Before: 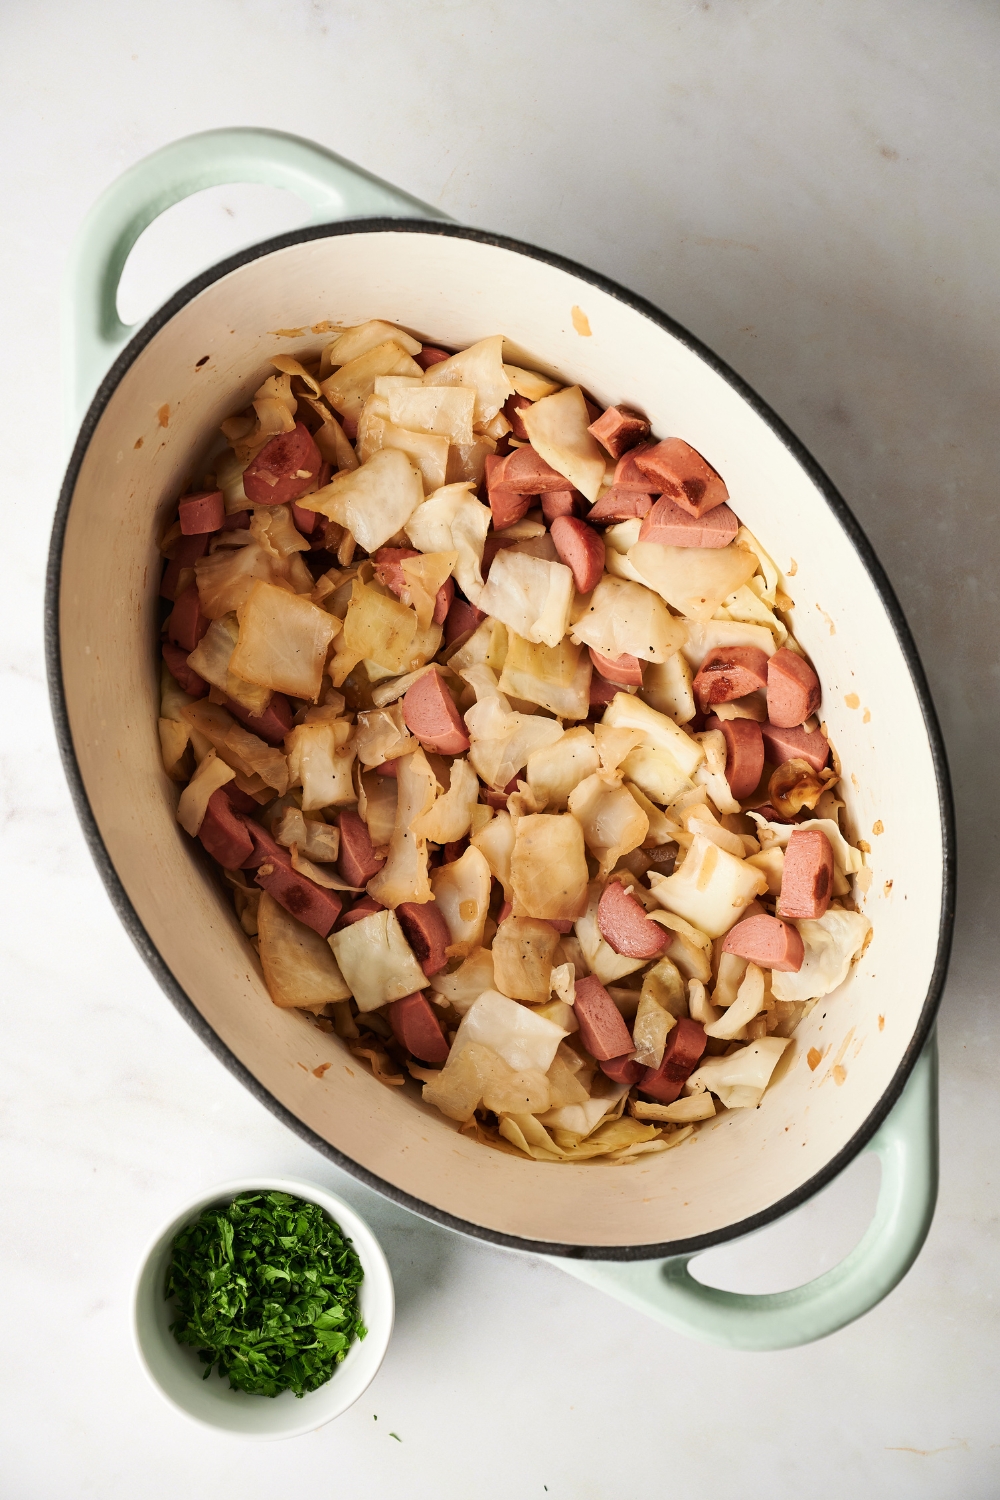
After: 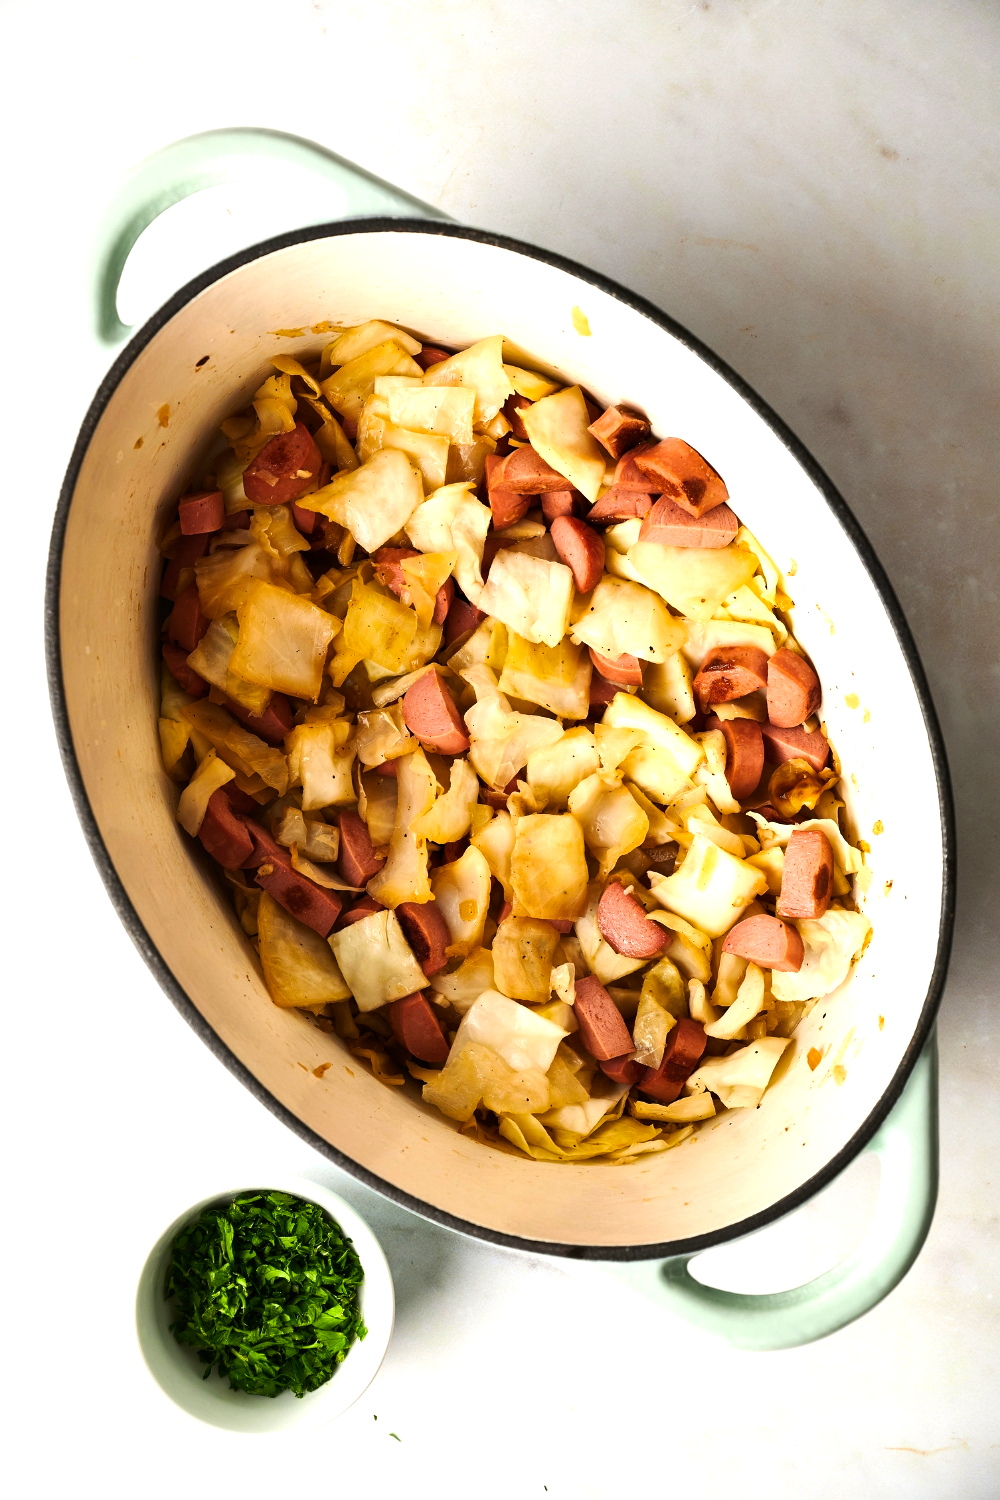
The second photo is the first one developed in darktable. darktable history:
color balance rgb: linear chroma grading › global chroma 25.169%, perceptual saturation grading › global saturation -0.116%, perceptual brilliance grading › highlights 16.385%, perceptual brilliance grading › mid-tones 6.764%, perceptual brilliance grading › shadows -15.518%, global vibrance 20%
